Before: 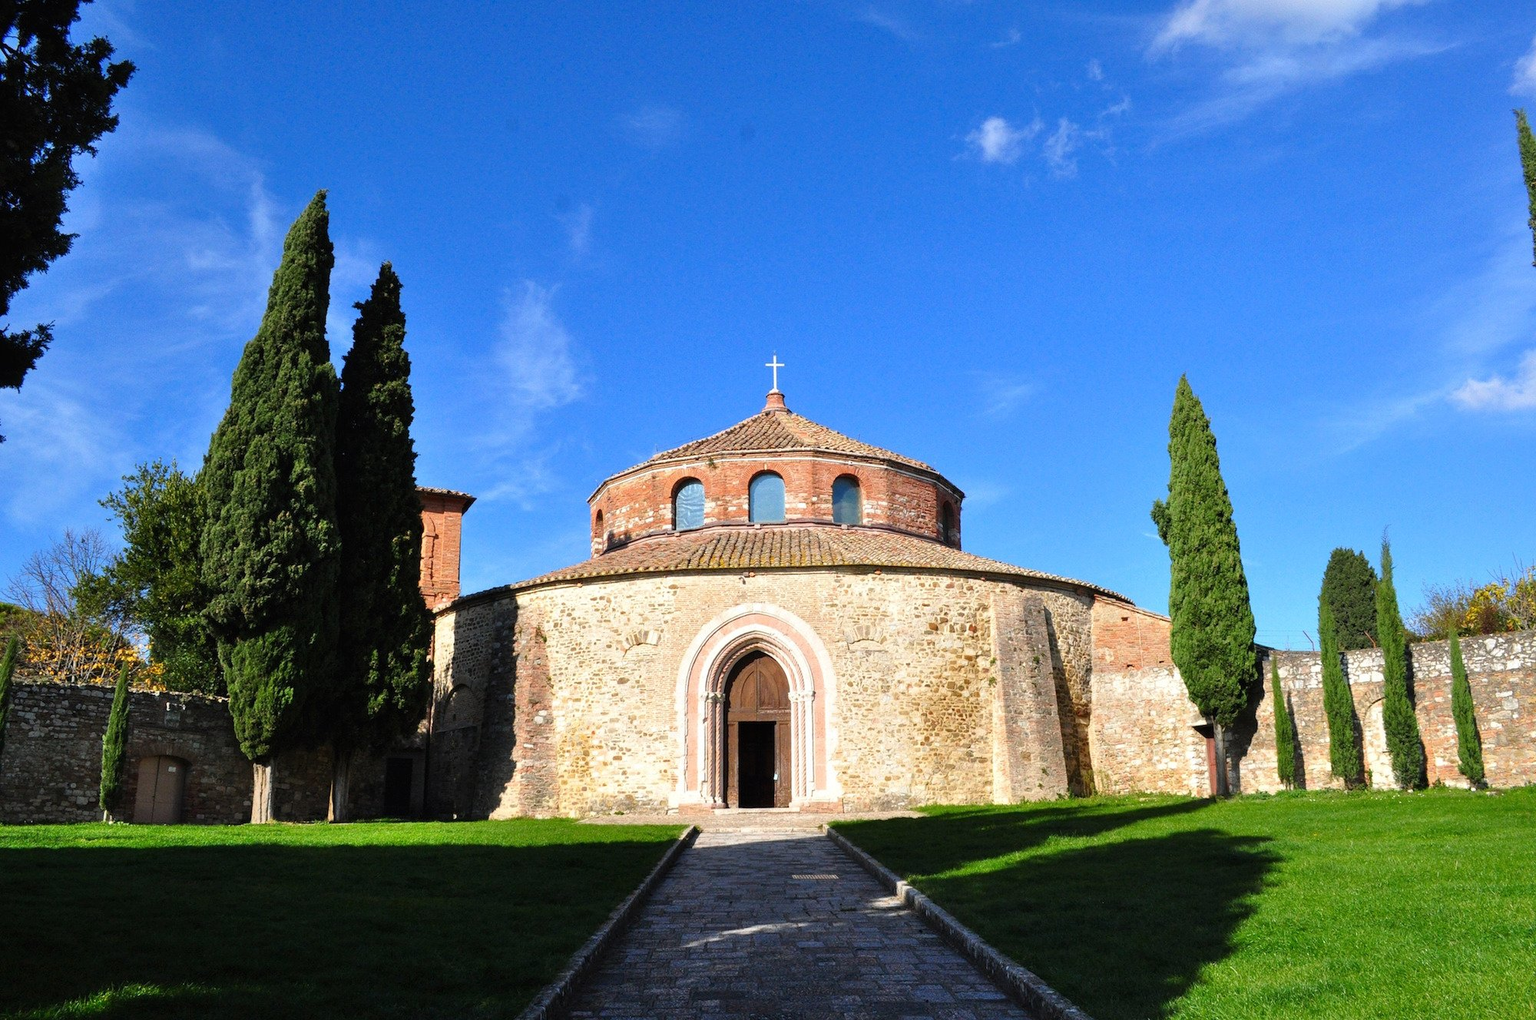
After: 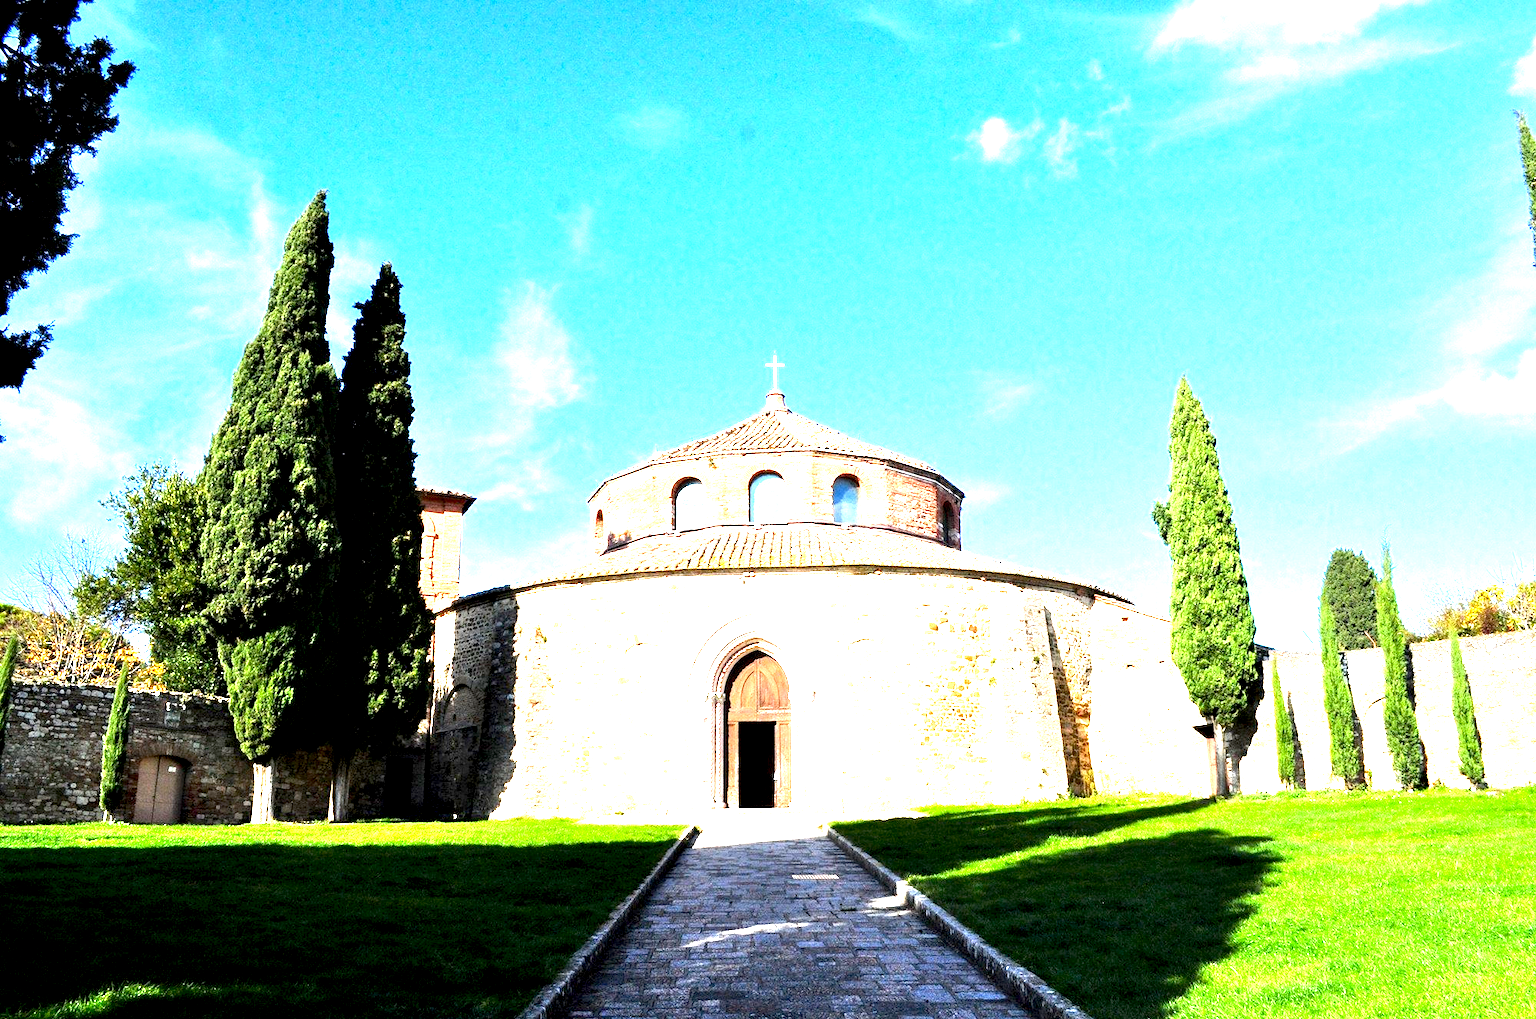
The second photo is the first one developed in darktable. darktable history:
exposure: black level correction 0.005, exposure 2.068 EV, compensate highlight preservation false
contrast equalizer: y [[0.5, 0.5, 0.468, 0.5, 0.5, 0.5], [0.5 ×6], [0.5 ×6], [0 ×6], [0 ×6]], mix -0.998
tone equalizer: -8 EV -0.398 EV, -7 EV -0.387 EV, -6 EV -0.372 EV, -5 EV -0.197 EV, -3 EV 0.241 EV, -2 EV 0.35 EV, -1 EV 0.397 EV, +0 EV 0.414 EV, edges refinement/feathering 500, mask exposure compensation -1.57 EV, preserve details no
